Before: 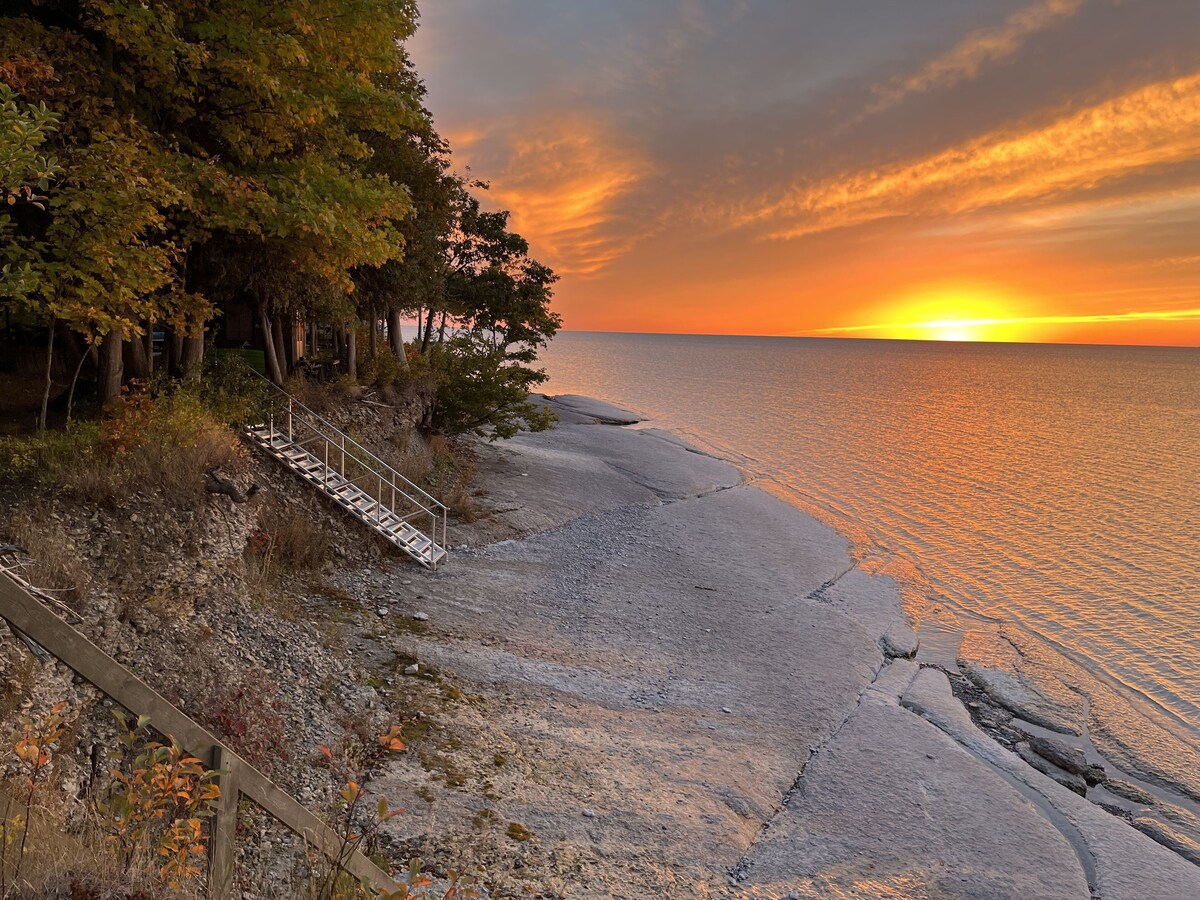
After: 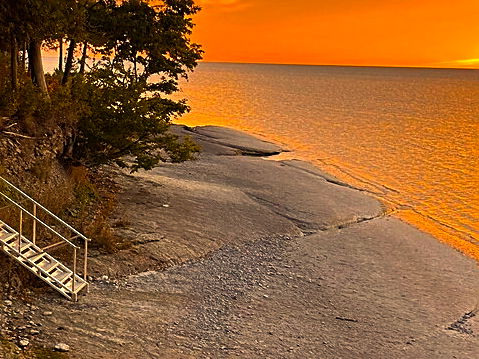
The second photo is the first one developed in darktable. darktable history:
white balance: red 1.138, green 0.996, blue 0.812
crop: left 30%, top 30%, right 30%, bottom 30%
color balance rgb: linear chroma grading › global chroma 9%, perceptual saturation grading › global saturation 36%, perceptual brilliance grading › global brilliance 15%, perceptual brilliance grading › shadows -35%, global vibrance 15%
sharpen: on, module defaults
